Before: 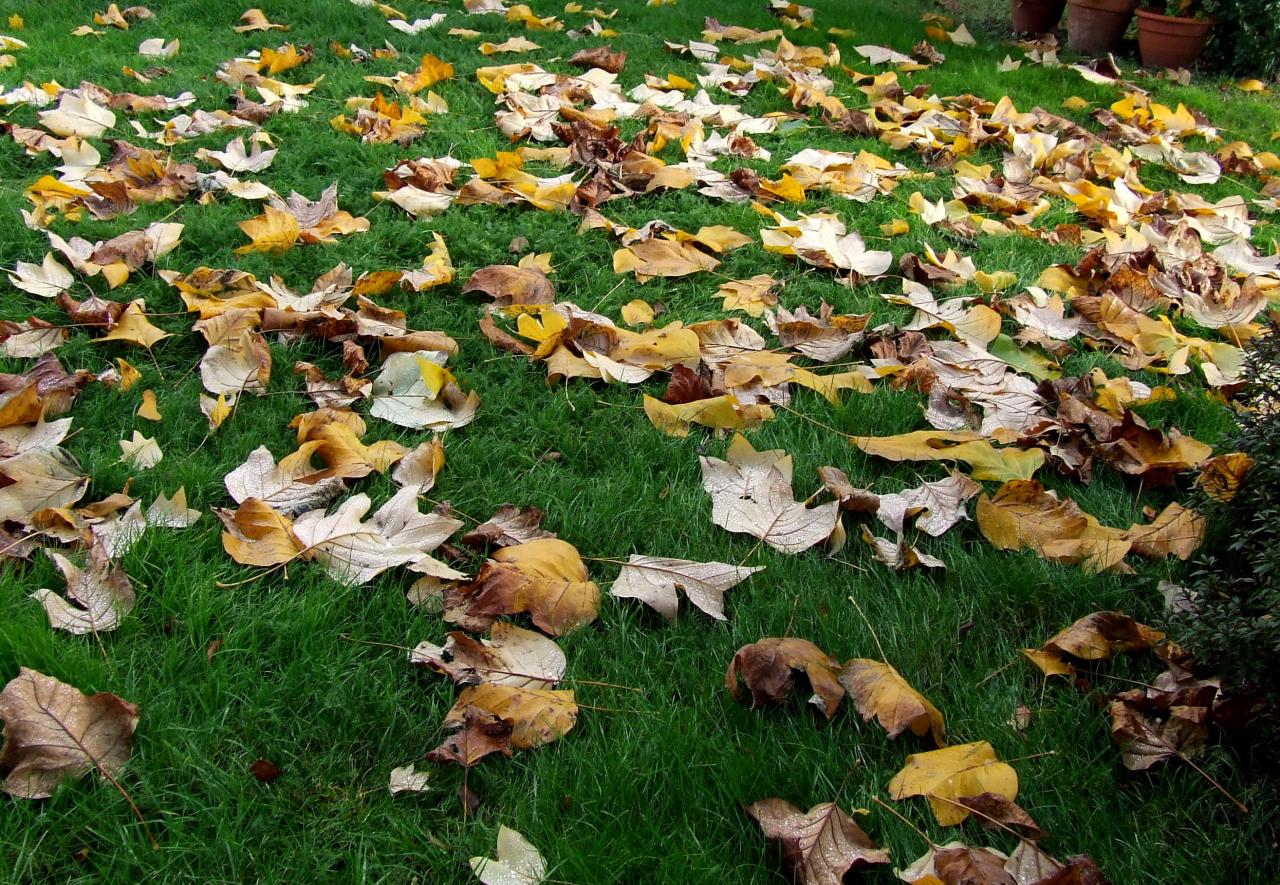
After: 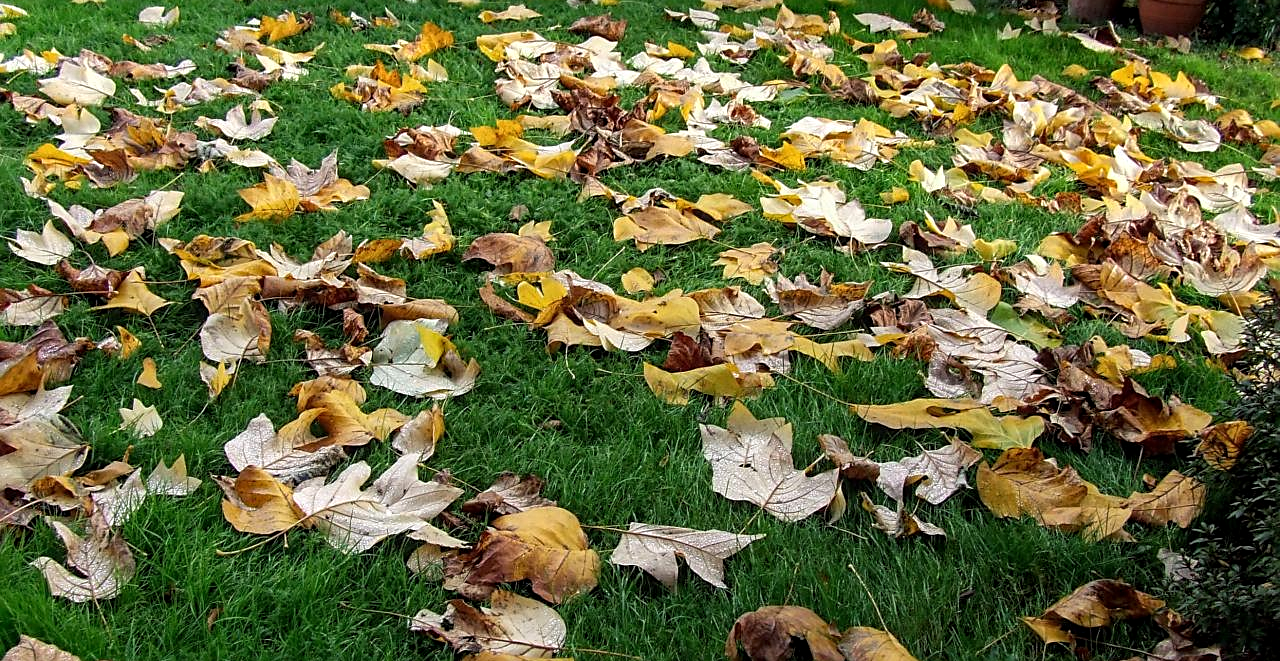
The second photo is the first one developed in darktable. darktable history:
sharpen: on, module defaults
crop: top 3.688%, bottom 21.551%
local contrast: on, module defaults
